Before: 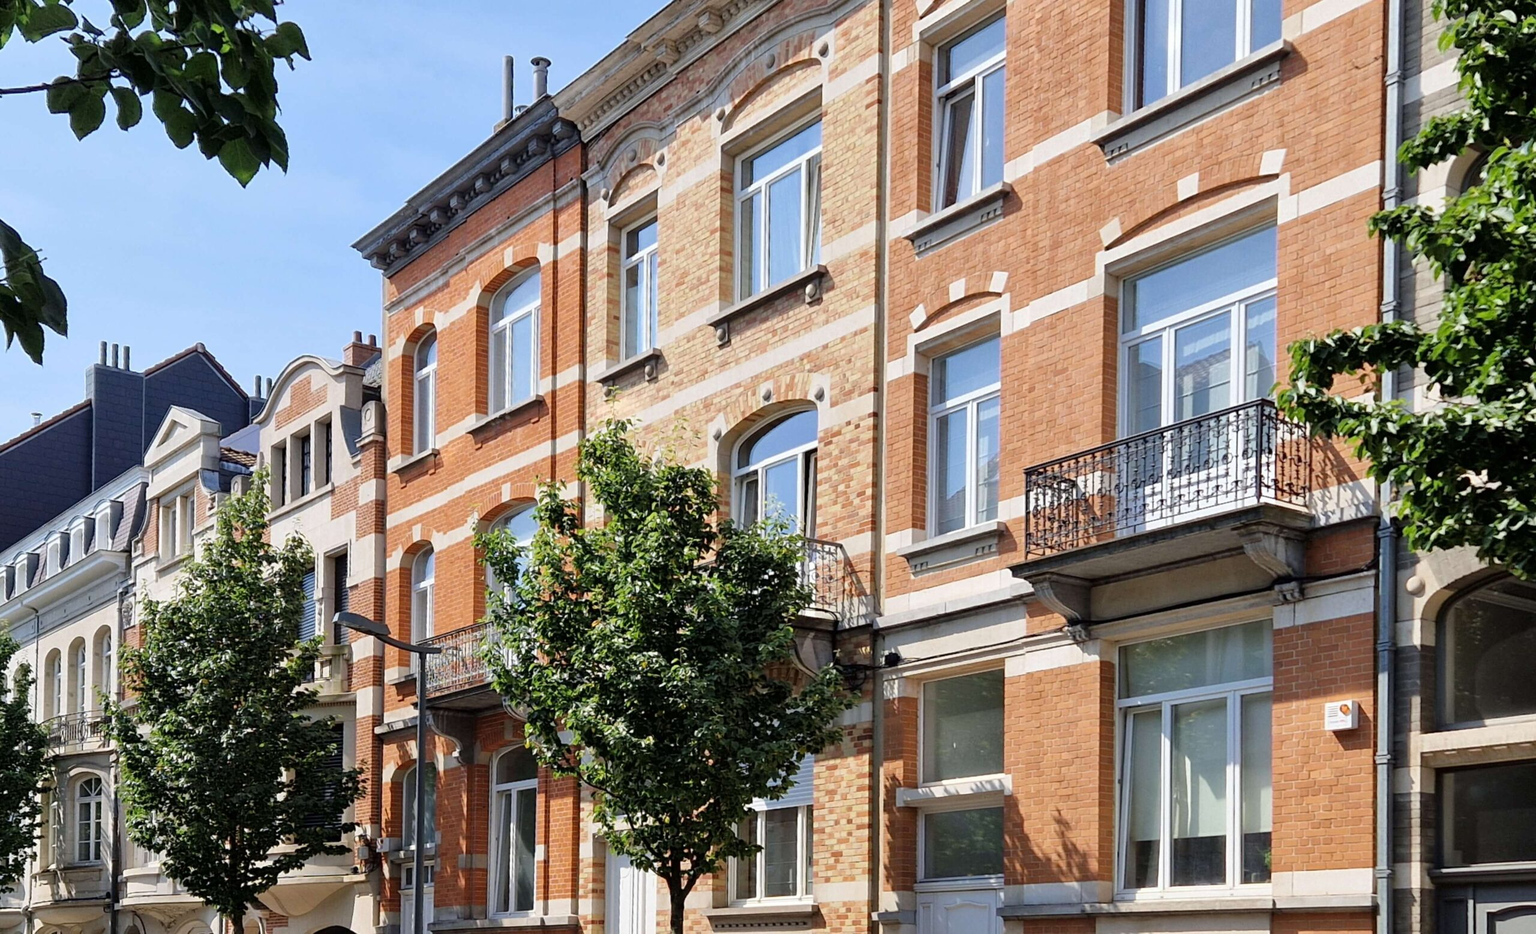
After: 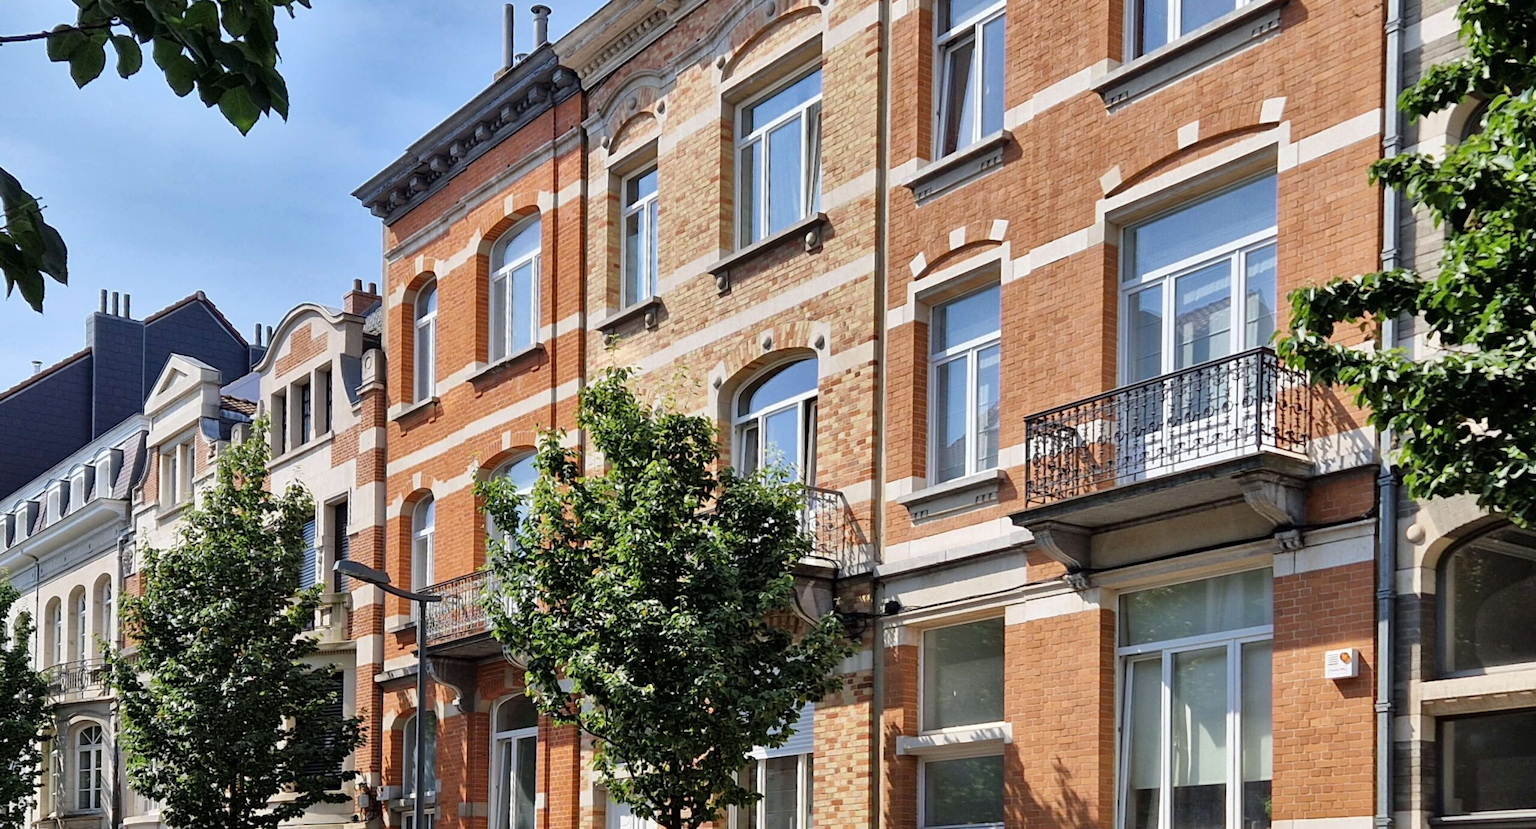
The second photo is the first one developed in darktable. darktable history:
shadows and highlights: radius 108.52, shadows 44.07, highlights -67.8, low approximation 0.01, soften with gaussian
crop and rotate: top 5.609%, bottom 5.609%
